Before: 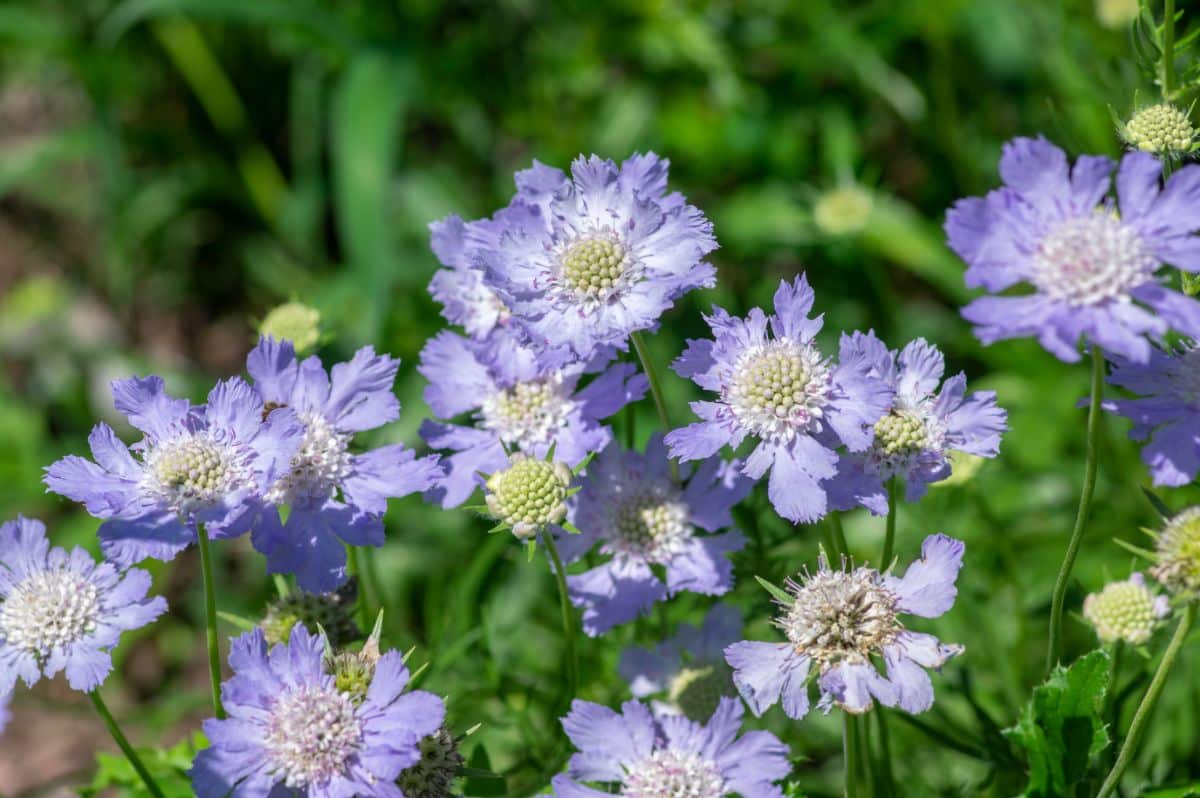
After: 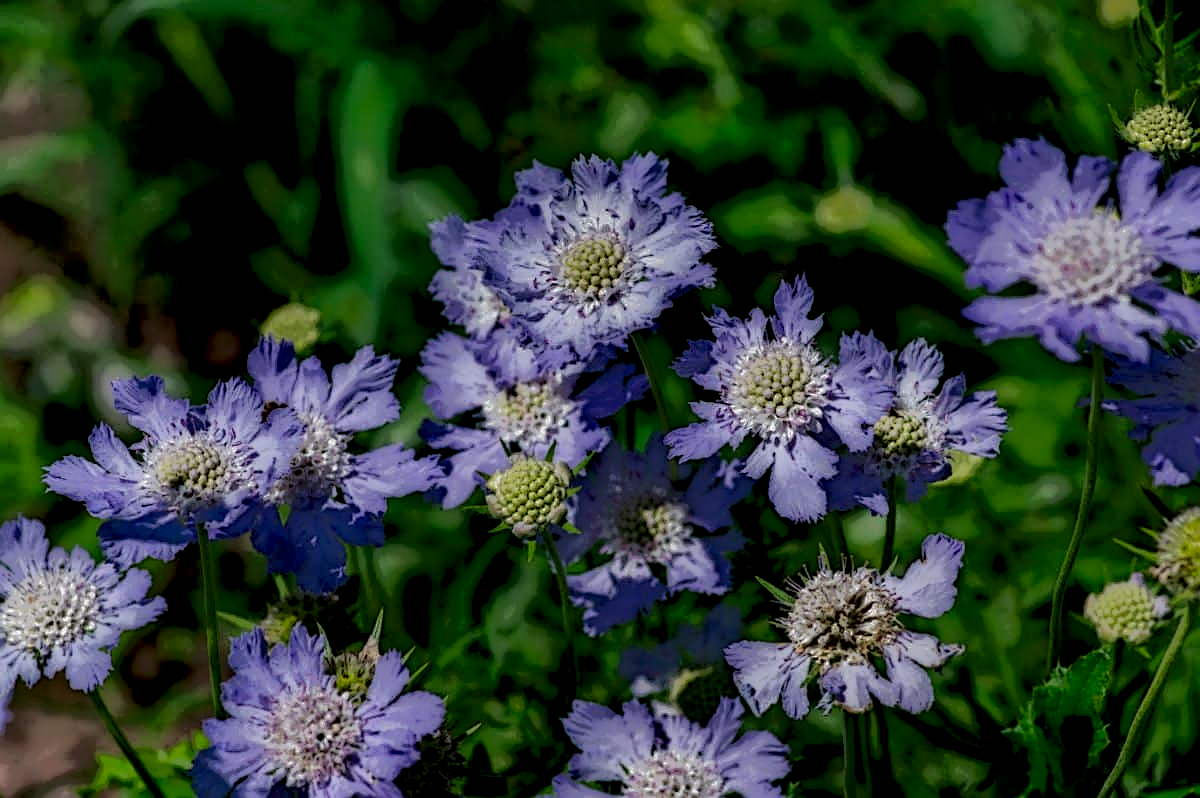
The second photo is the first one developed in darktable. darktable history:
sharpen: on, module defaults
local contrast: highlights 1%, shadows 244%, detail 164%, midtone range 0.007
